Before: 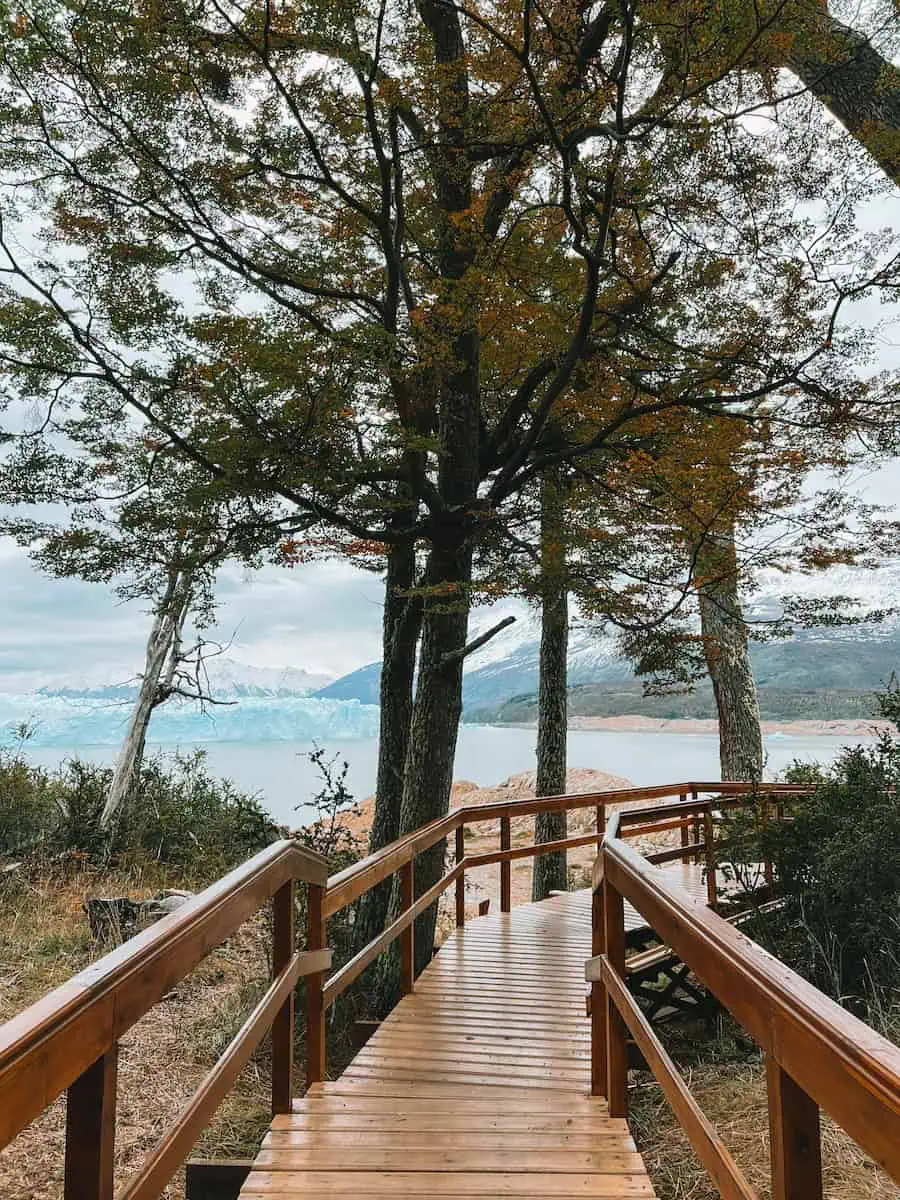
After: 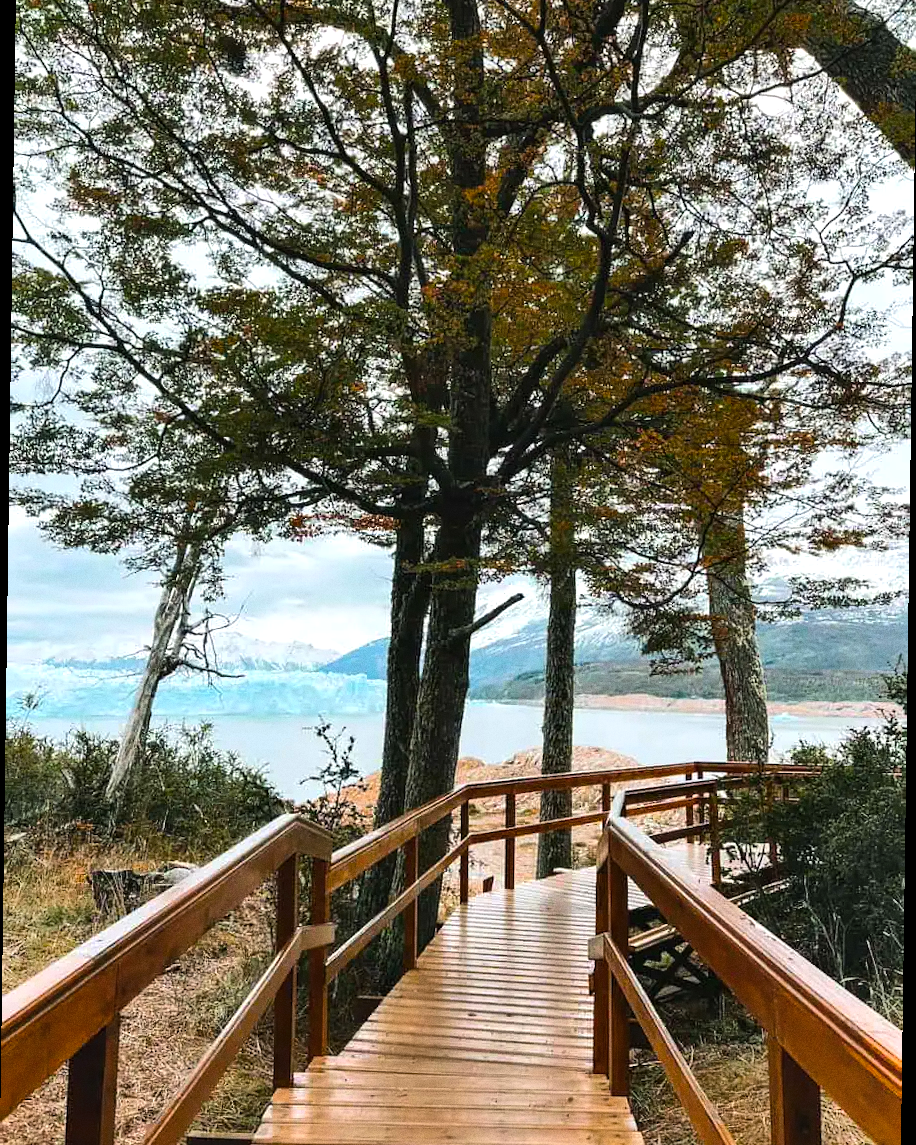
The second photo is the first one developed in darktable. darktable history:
shadows and highlights: shadows 52.34, highlights -28.23, soften with gaussian
crop and rotate: top 2.479%, bottom 3.018%
grain: on, module defaults
tone equalizer: -8 EV -0.417 EV, -7 EV -0.389 EV, -6 EV -0.333 EV, -5 EV -0.222 EV, -3 EV 0.222 EV, -2 EV 0.333 EV, -1 EV 0.389 EV, +0 EV 0.417 EV, edges refinement/feathering 500, mask exposure compensation -1.57 EV, preserve details no
rotate and perspective: rotation 0.8°, automatic cropping off
color balance rgb: perceptual saturation grading › global saturation 20%, global vibrance 20%
